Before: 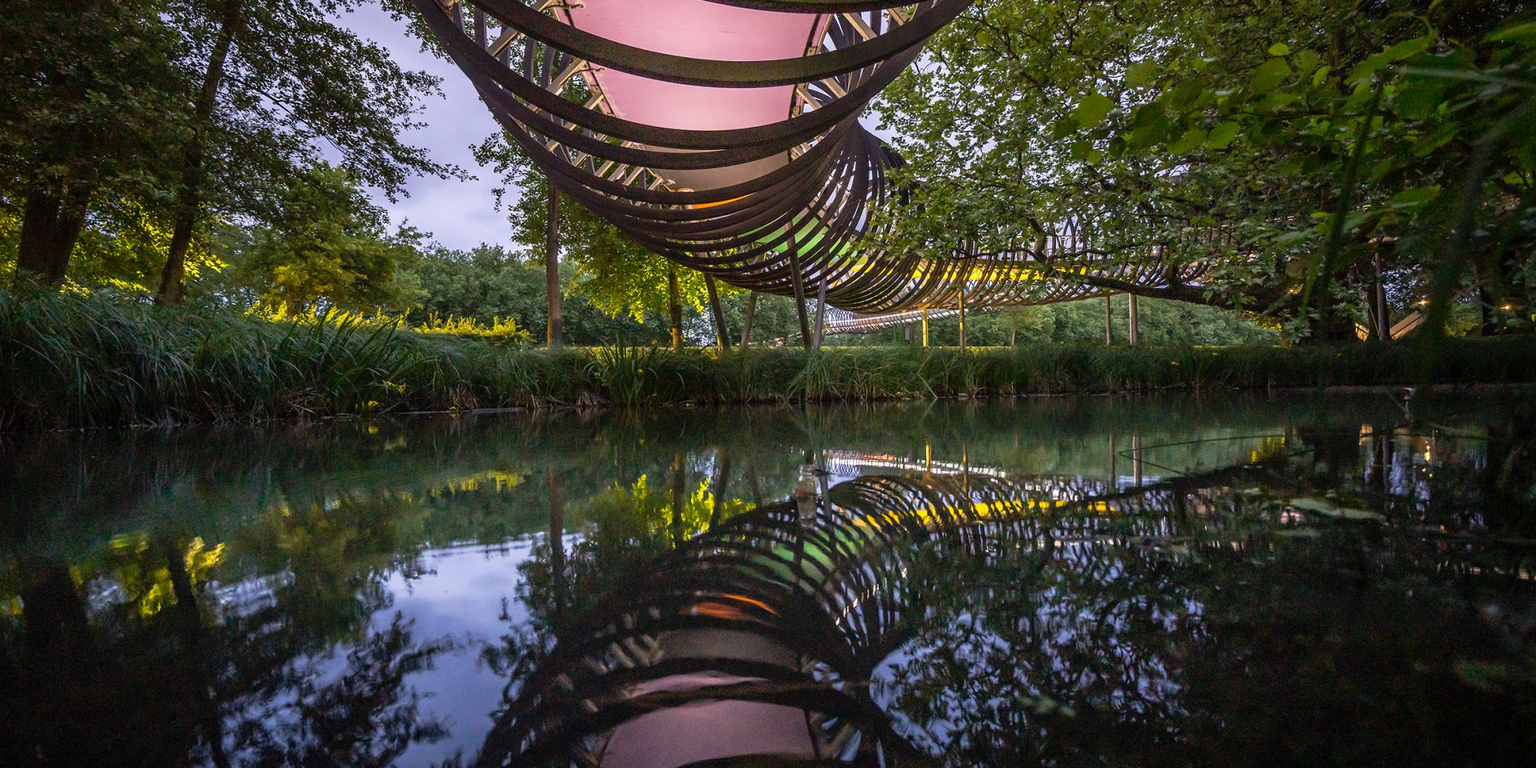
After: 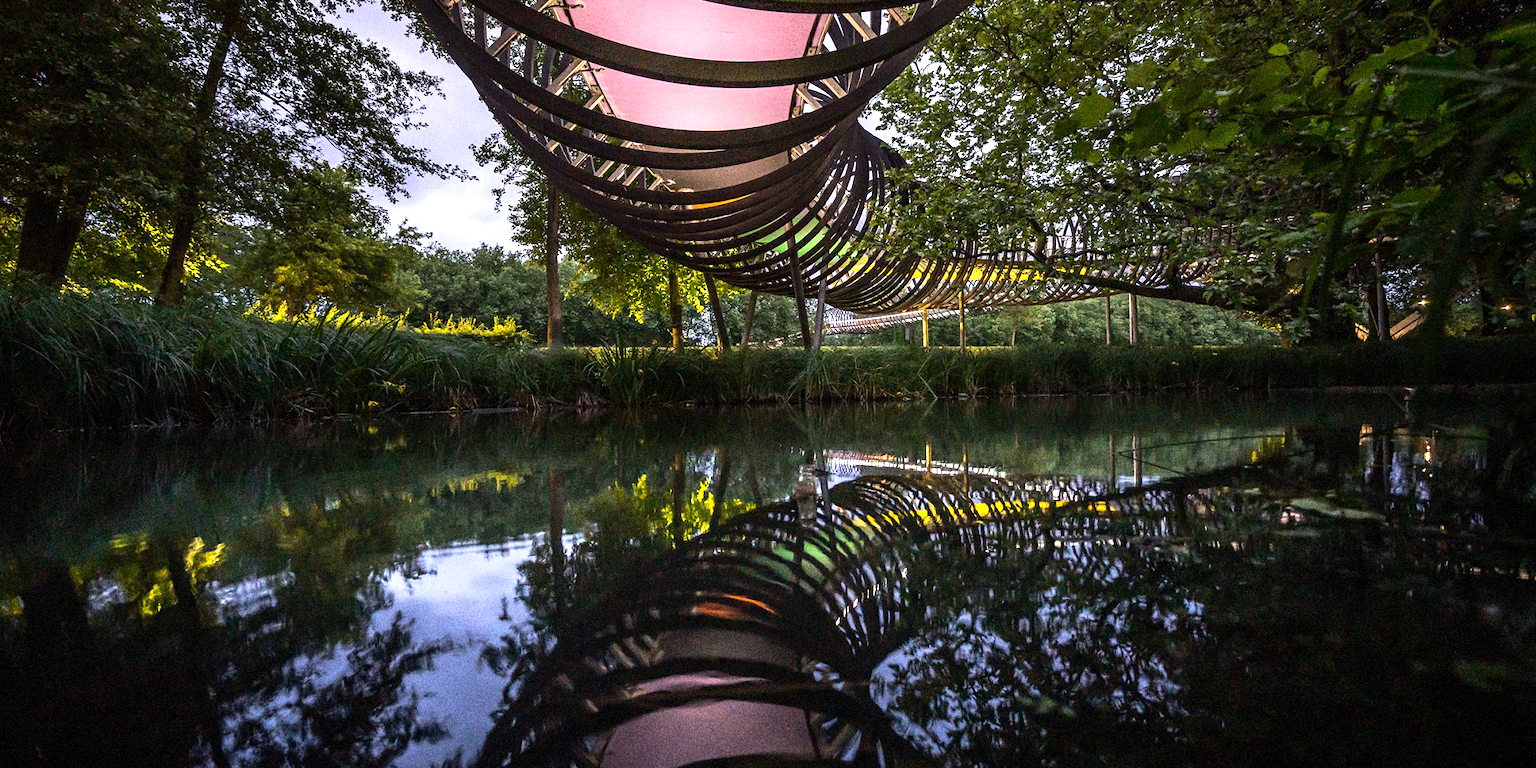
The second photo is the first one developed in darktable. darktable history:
tone equalizer: -8 EV -0.75 EV, -7 EV -0.7 EV, -6 EV -0.6 EV, -5 EV -0.4 EV, -3 EV 0.4 EV, -2 EV 0.6 EV, -1 EV 0.7 EV, +0 EV 0.75 EV, edges refinement/feathering 500, mask exposure compensation -1.57 EV, preserve details no
grain: coarseness 14.49 ISO, strength 48.04%, mid-tones bias 35%
